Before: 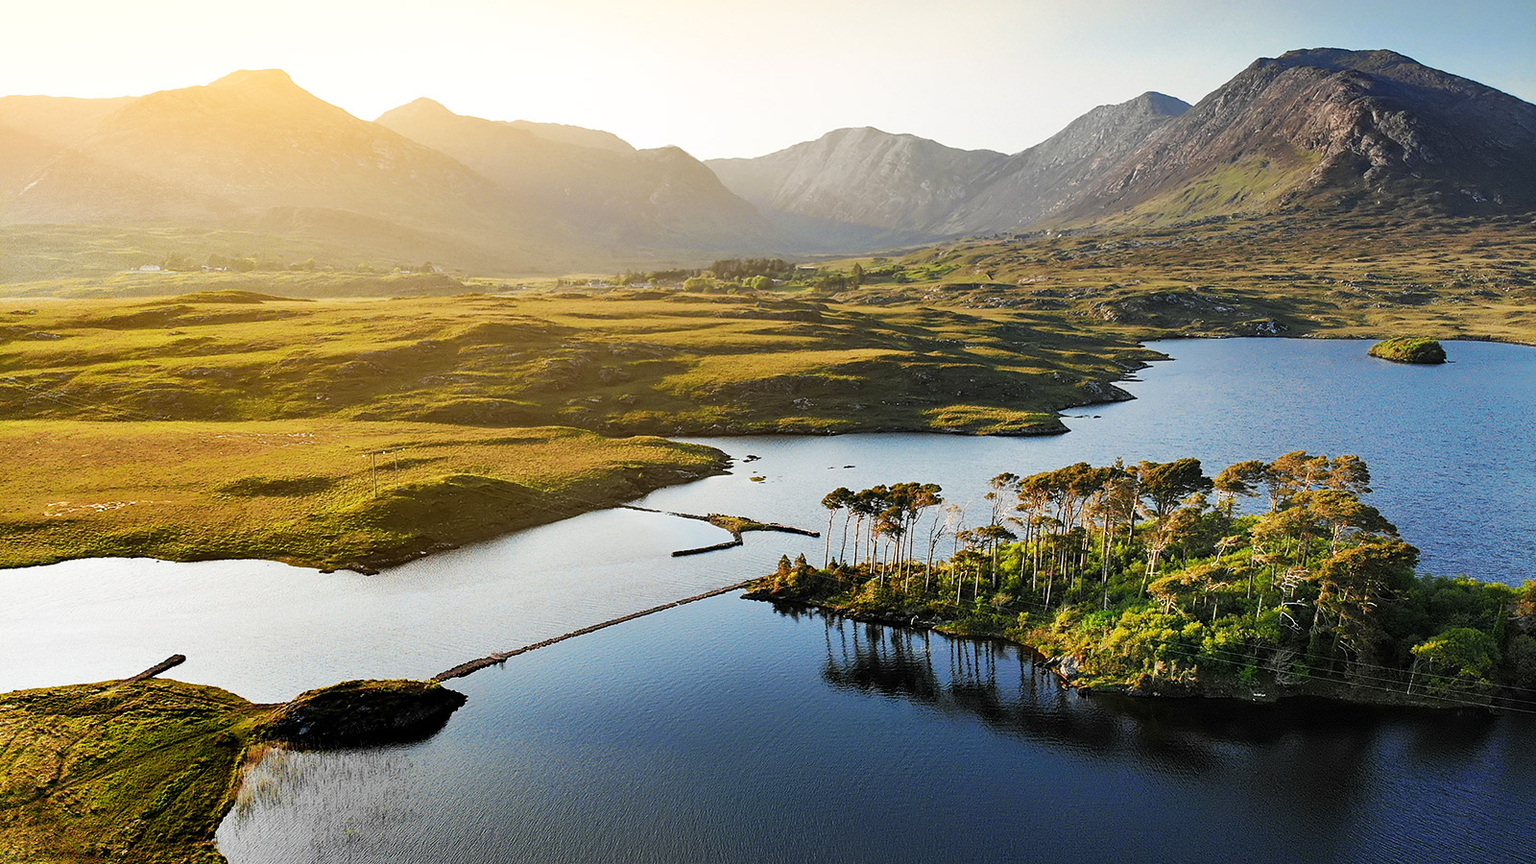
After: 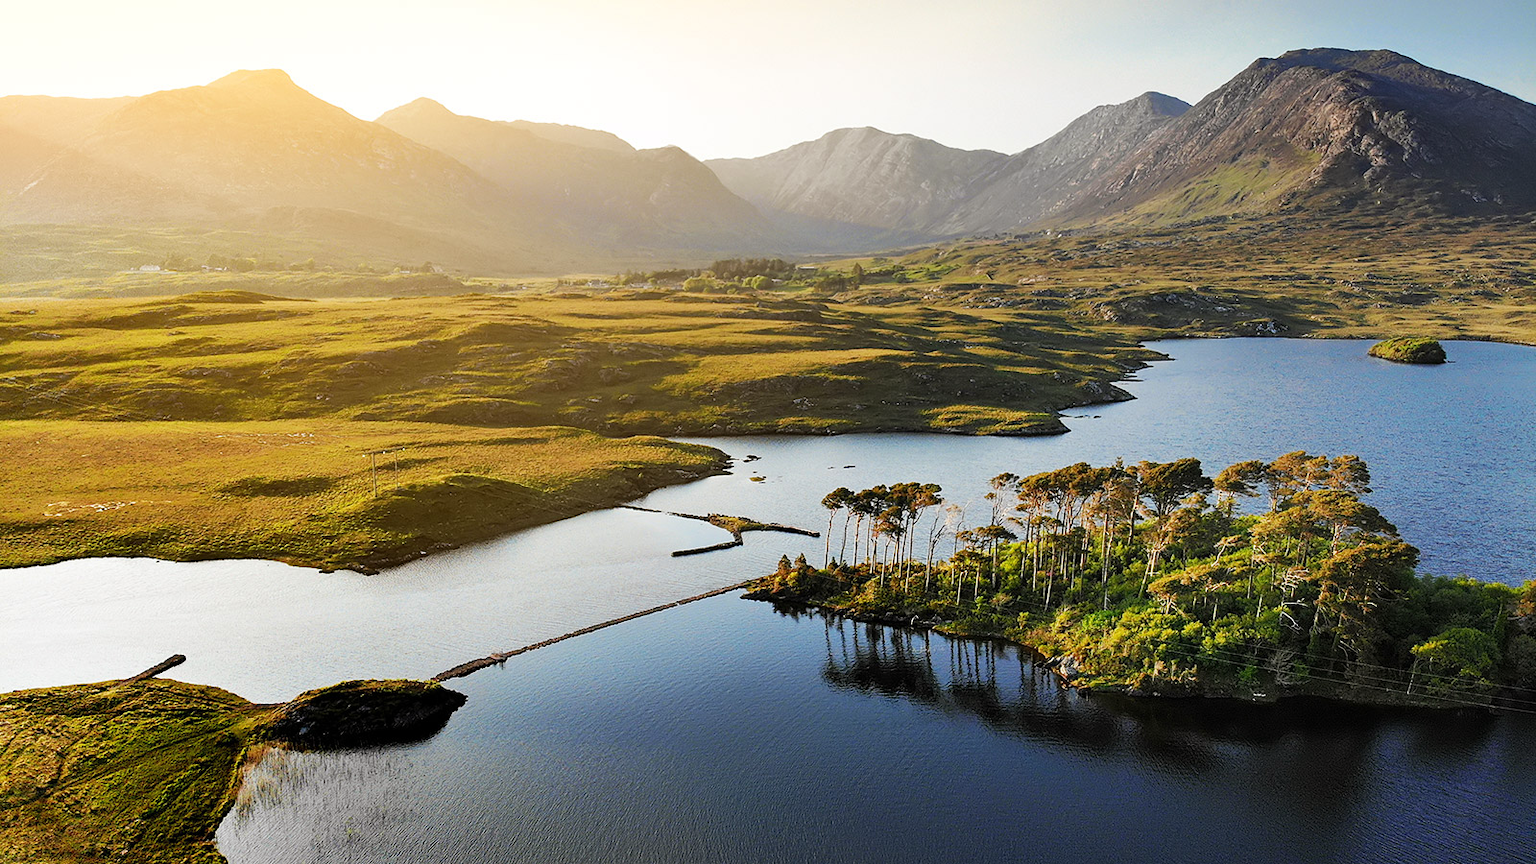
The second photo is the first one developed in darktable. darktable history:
split-toning: shadows › hue 26°, shadows › saturation 0.92, highlights › hue 40°, highlights › saturation 0.92, balance -63, compress 0% | blend: blend mode normal, opacity 3%; mask: uniform (no mask)
